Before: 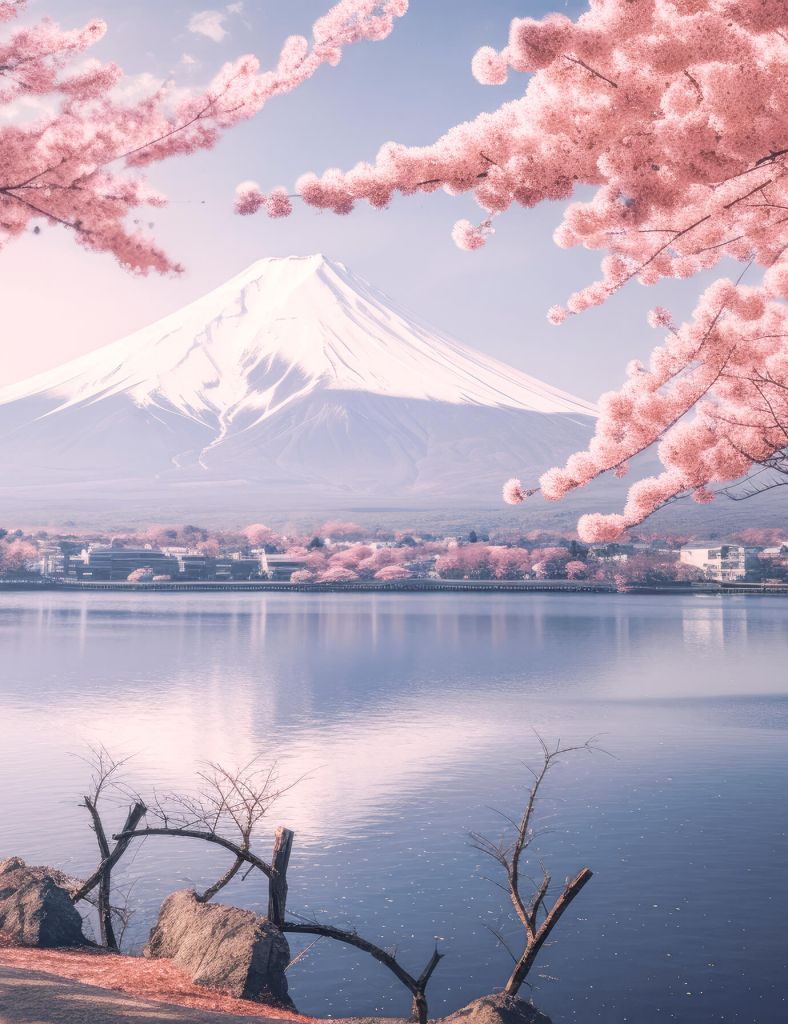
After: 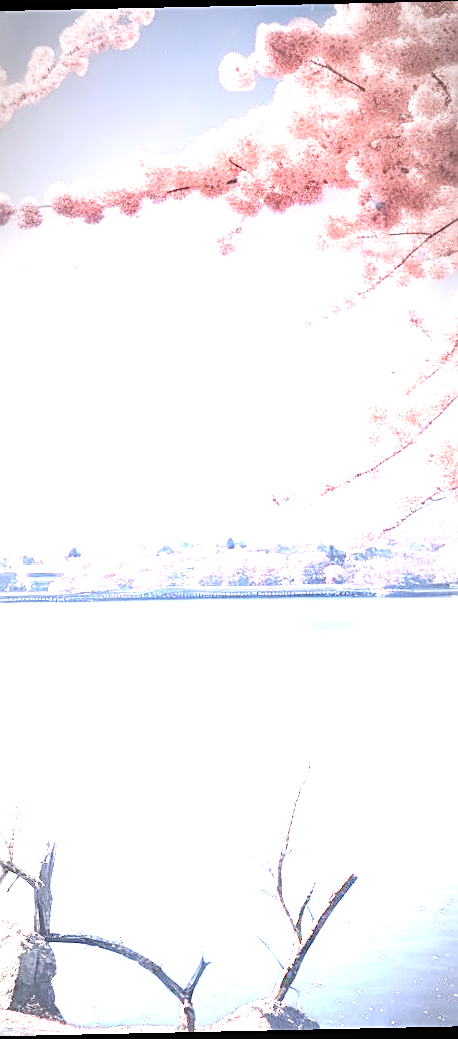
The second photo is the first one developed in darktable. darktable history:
crop: left 31.458%, top 0%, right 11.876%
sharpen: on, module defaults
tone equalizer: -8 EV -0.55 EV
exposure: black level correction 0, exposure 0.9 EV, compensate exposure bias true, compensate highlight preservation false
vignetting: automatic ratio true
graduated density: density -3.9 EV
rotate and perspective: rotation -1.24°, automatic cropping off
